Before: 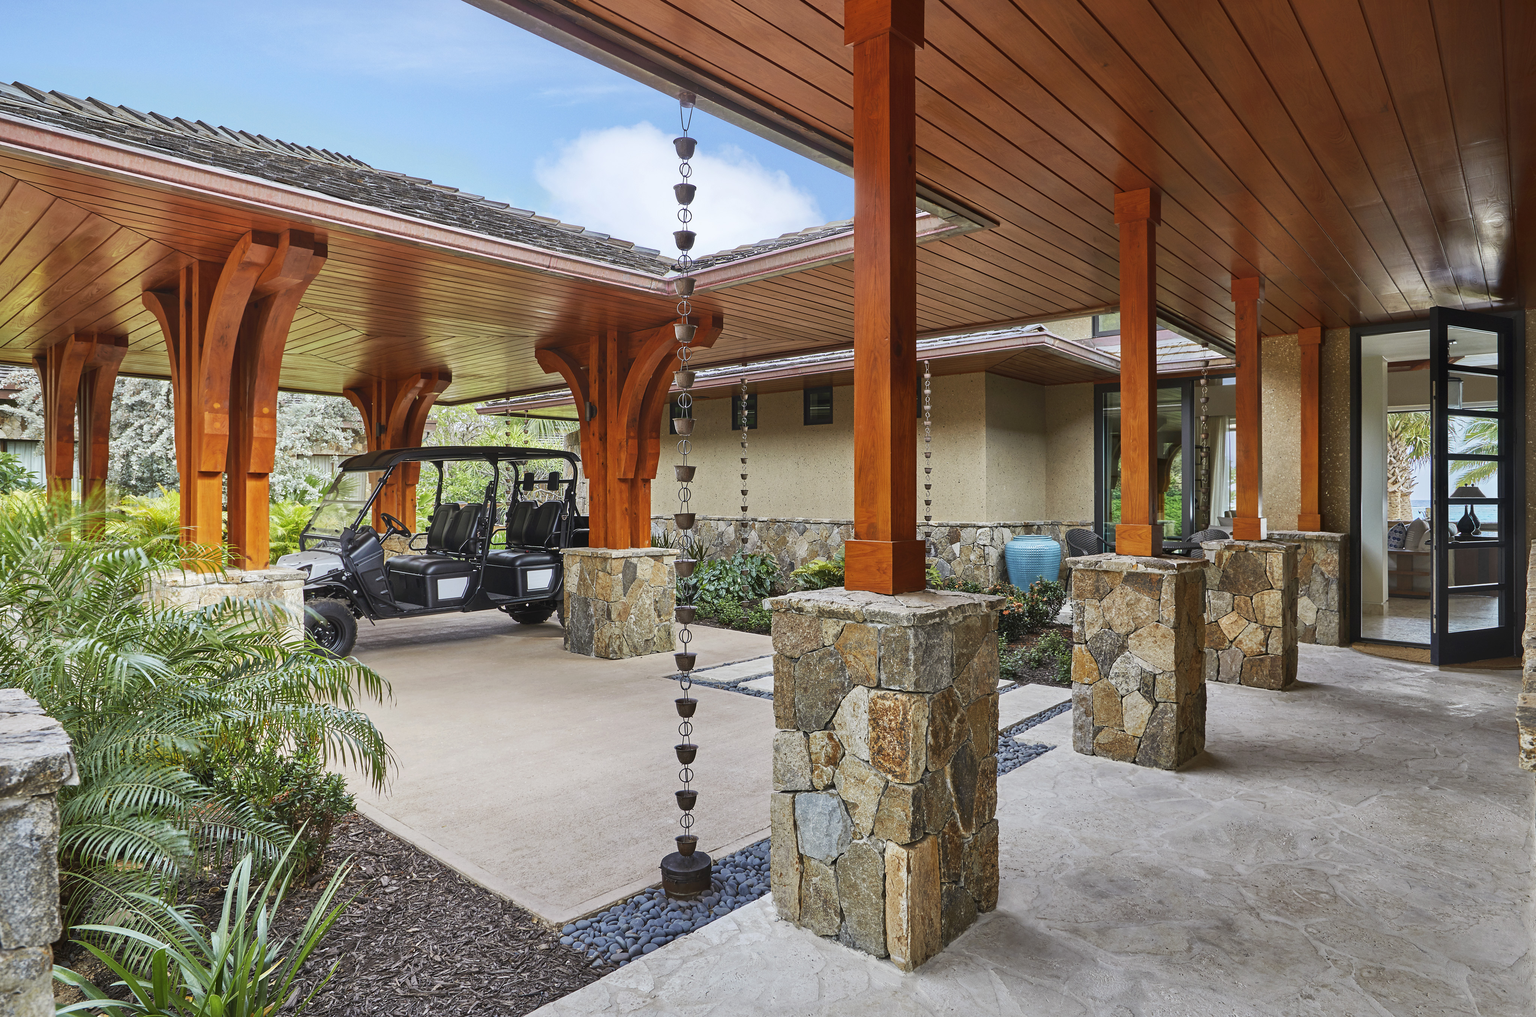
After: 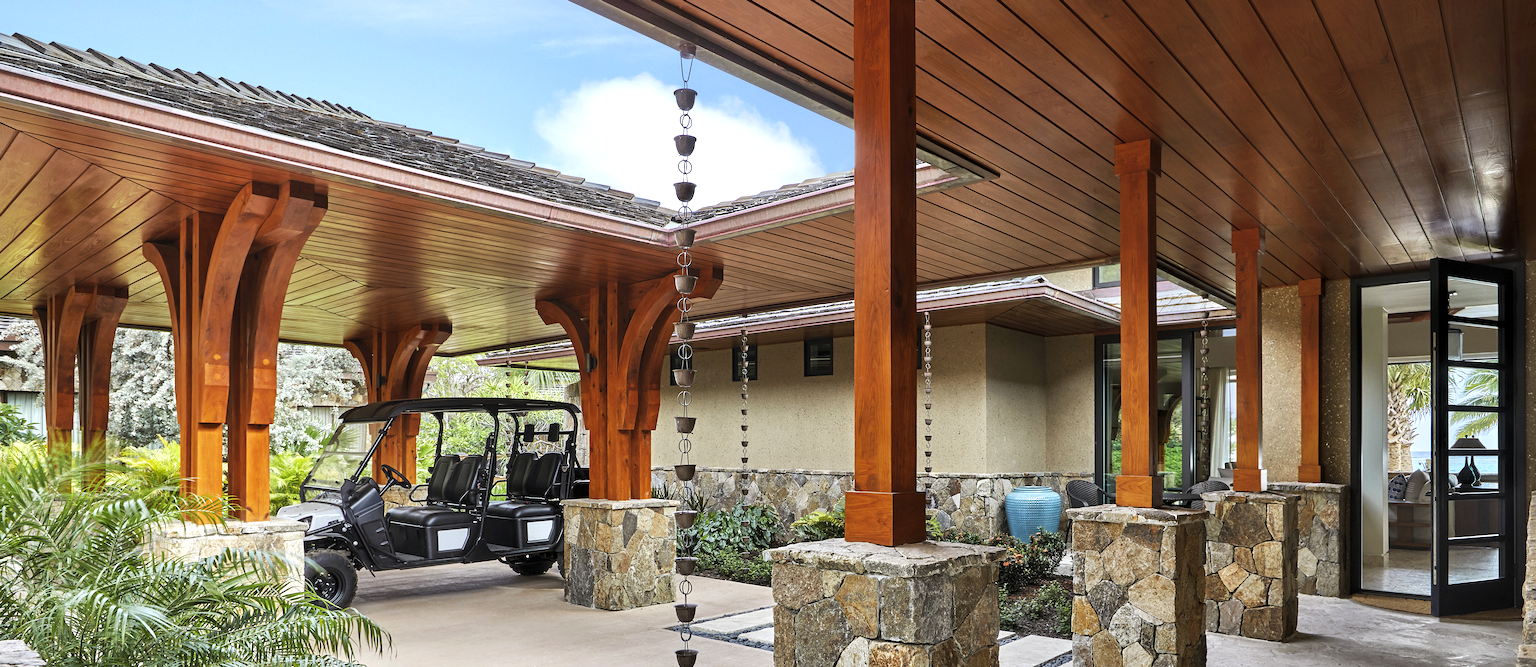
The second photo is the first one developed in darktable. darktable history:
levels: levels [0.055, 0.477, 0.9]
crop and rotate: top 4.848%, bottom 29.503%
